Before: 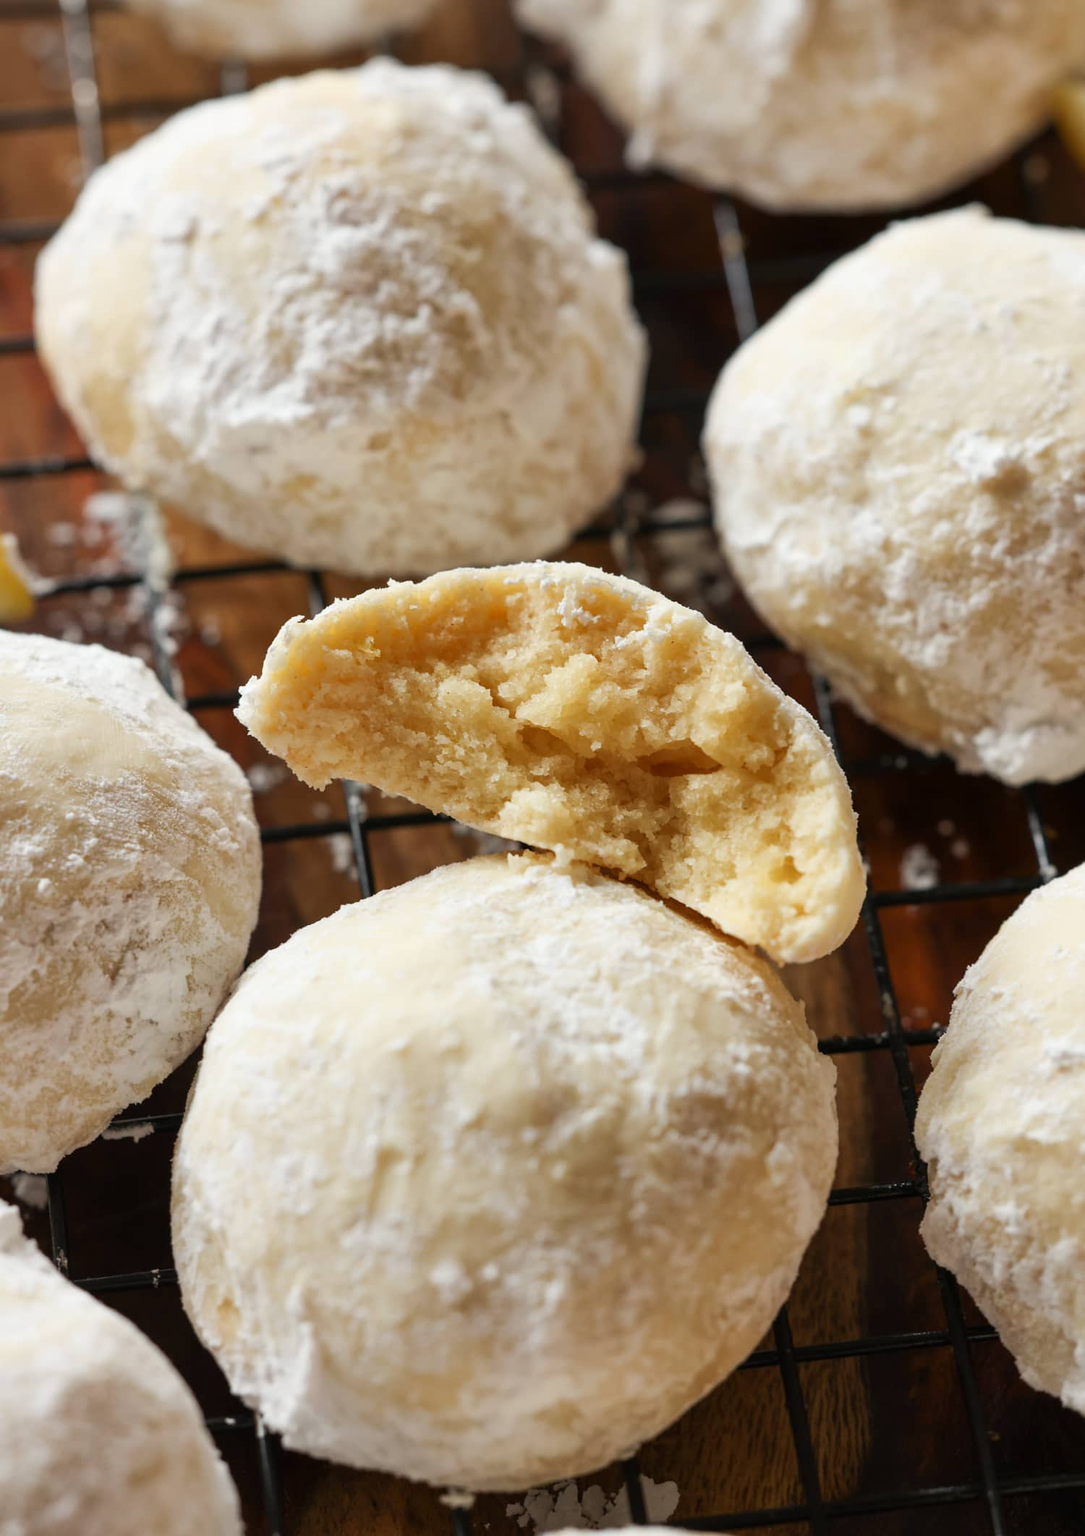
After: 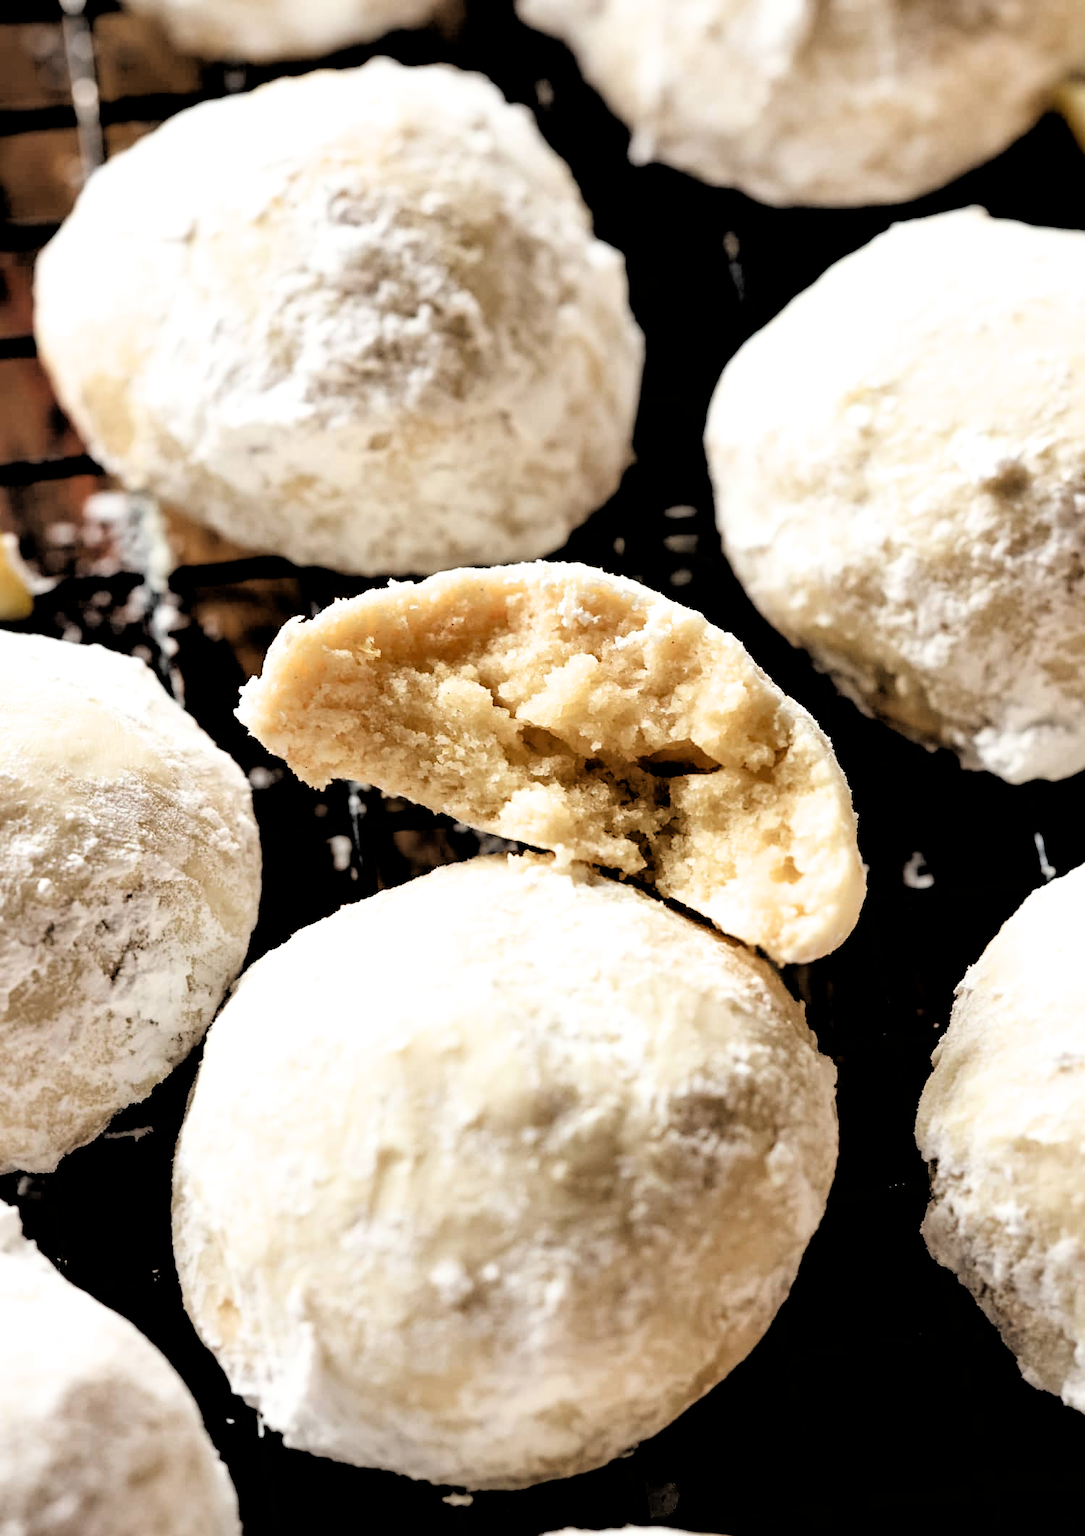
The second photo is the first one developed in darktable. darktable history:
filmic rgb: black relative exposure -1.02 EV, white relative exposure 2.08 EV, hardness 1.54, contrast 2.234
